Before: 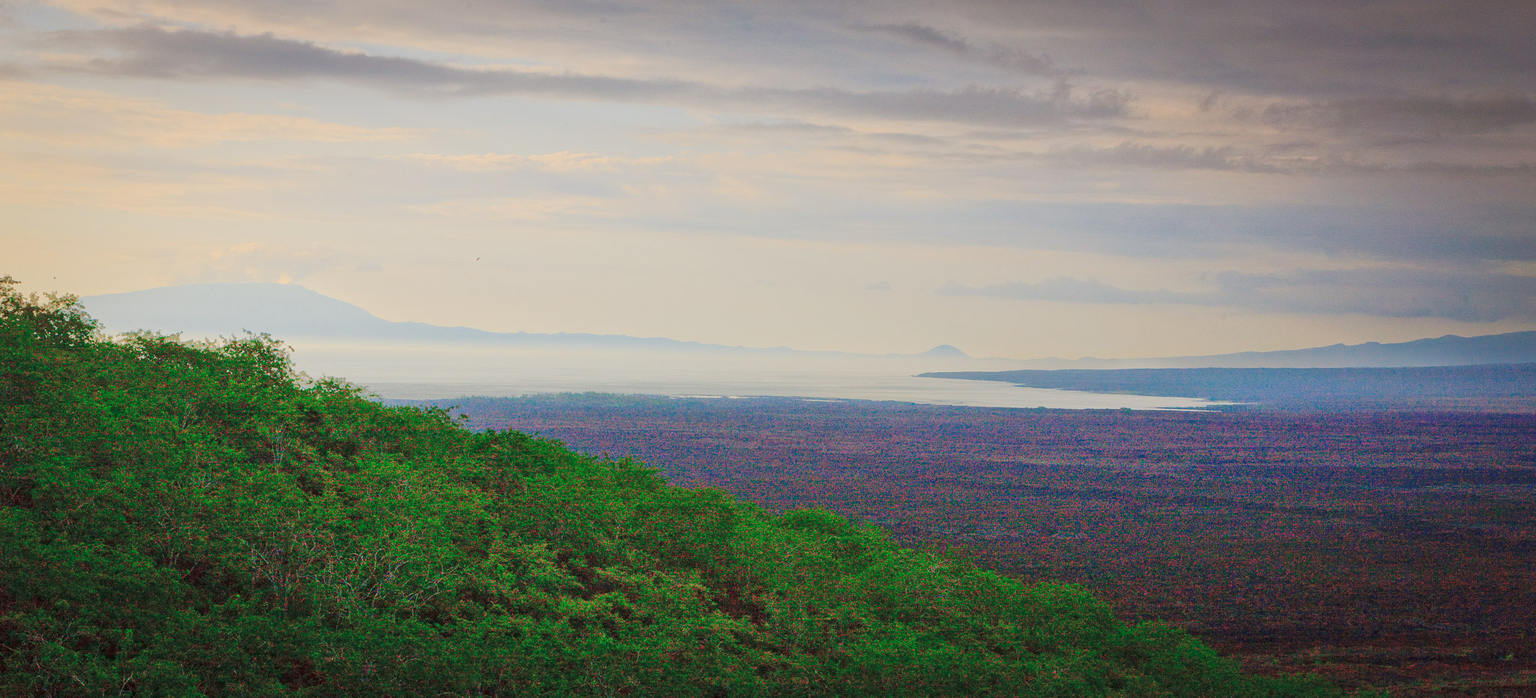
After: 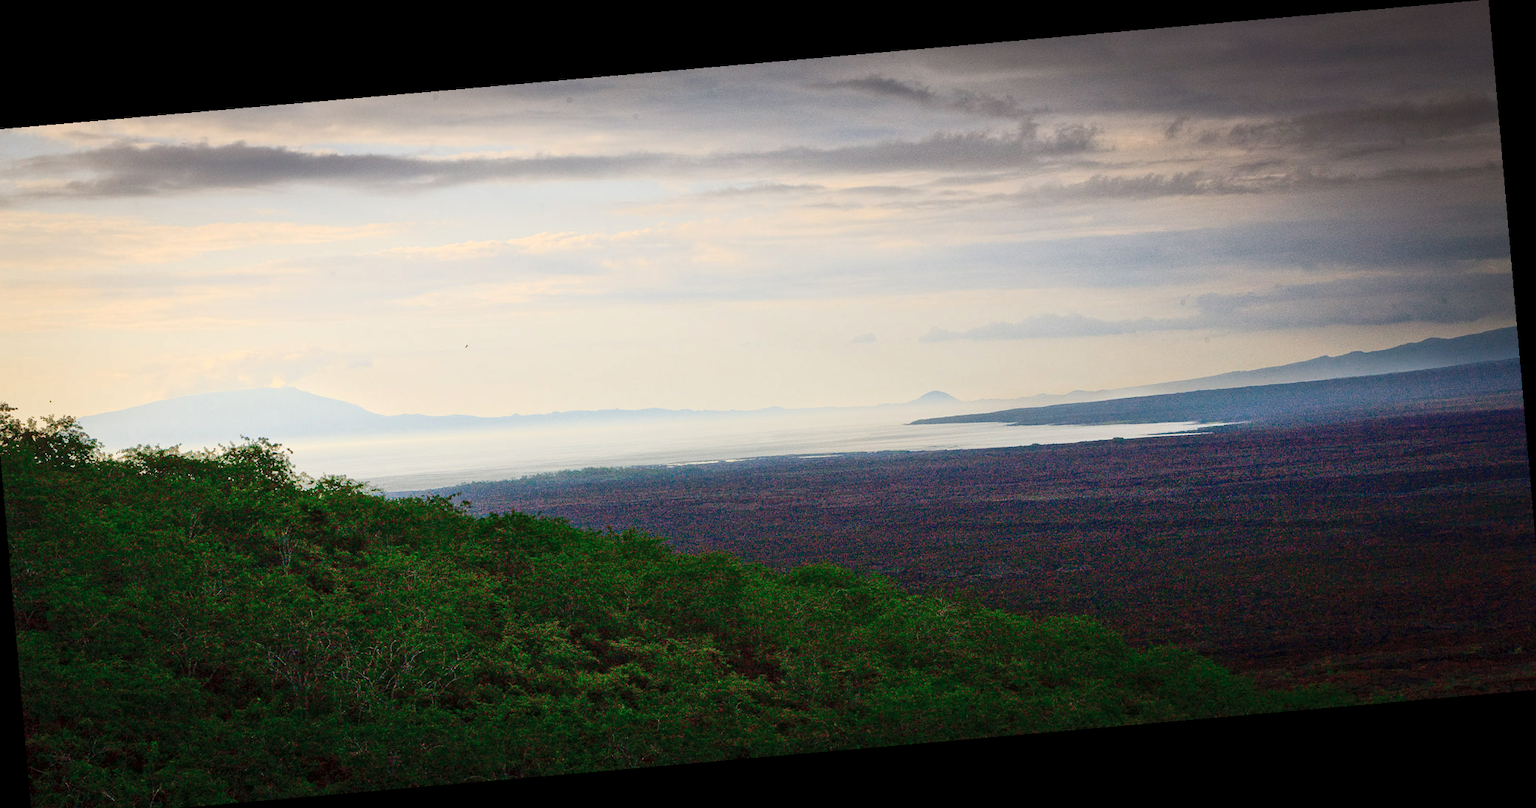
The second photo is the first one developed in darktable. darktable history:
exposure: black level correction 0.004, exposure 0.014 EV, compensate highlight preservation false
white balance: emerald 1
crop and rotate: left 1.774%, right 0.633%, bottom 1.28%
rotate and perspective: rotation -4.98°, automatic cropping off
contrast brightness saturation: saturation -0.05
tone curve: curves: ch0 [(0, 0) (0.56, 0.467) (0.846, 0.934) (1, 1)]
